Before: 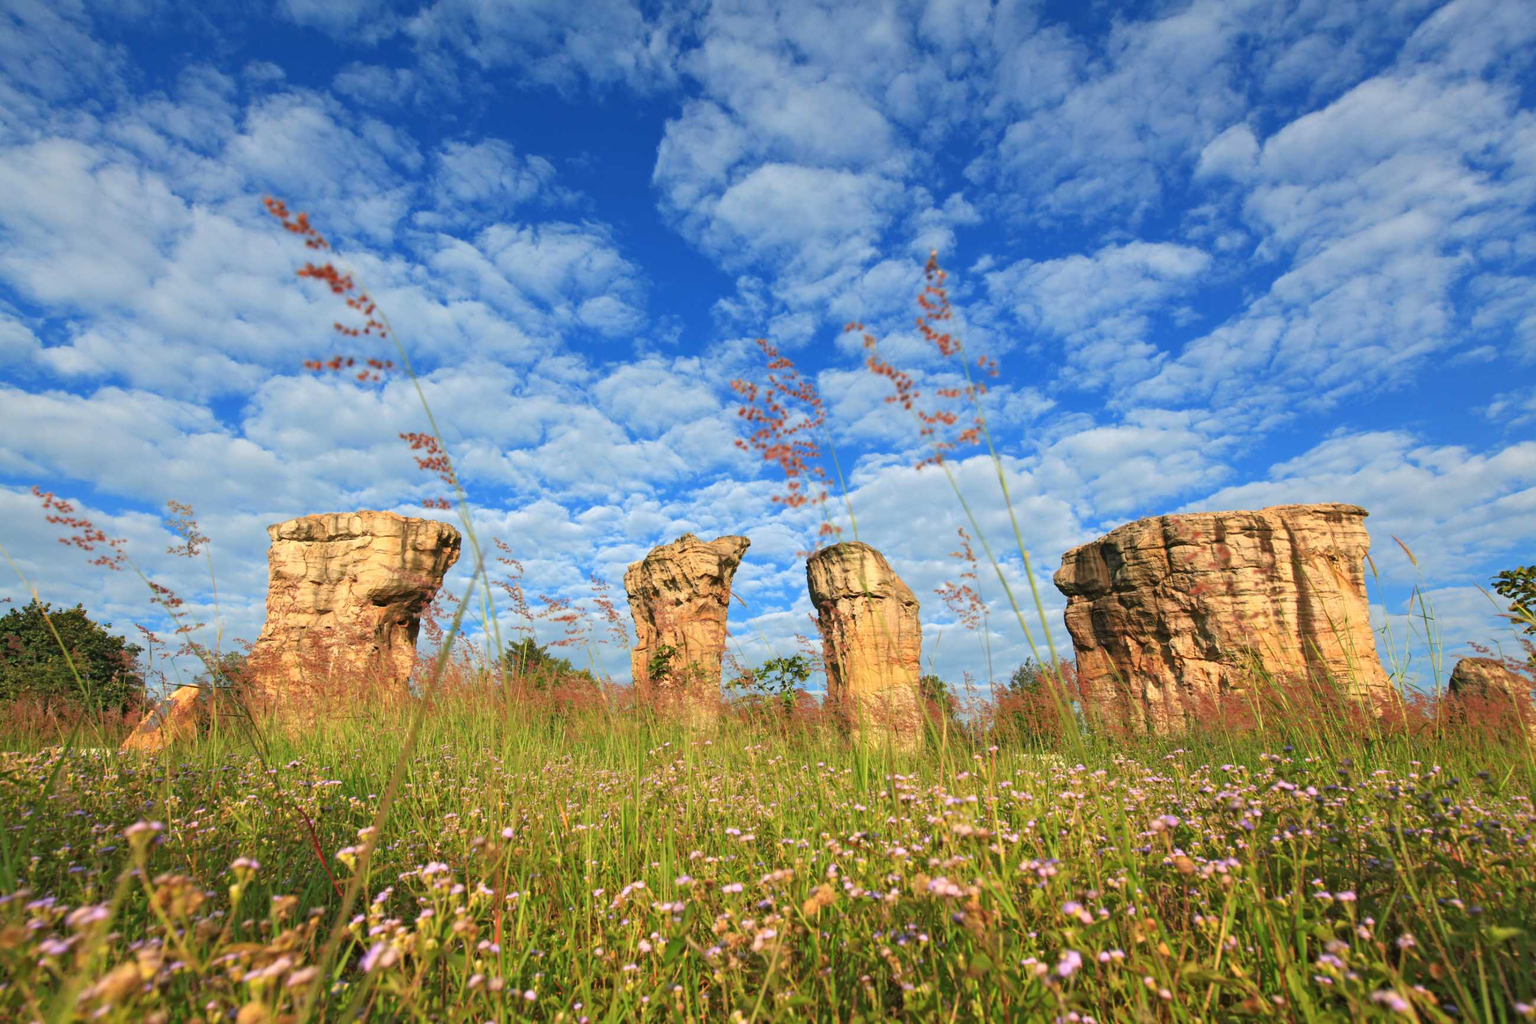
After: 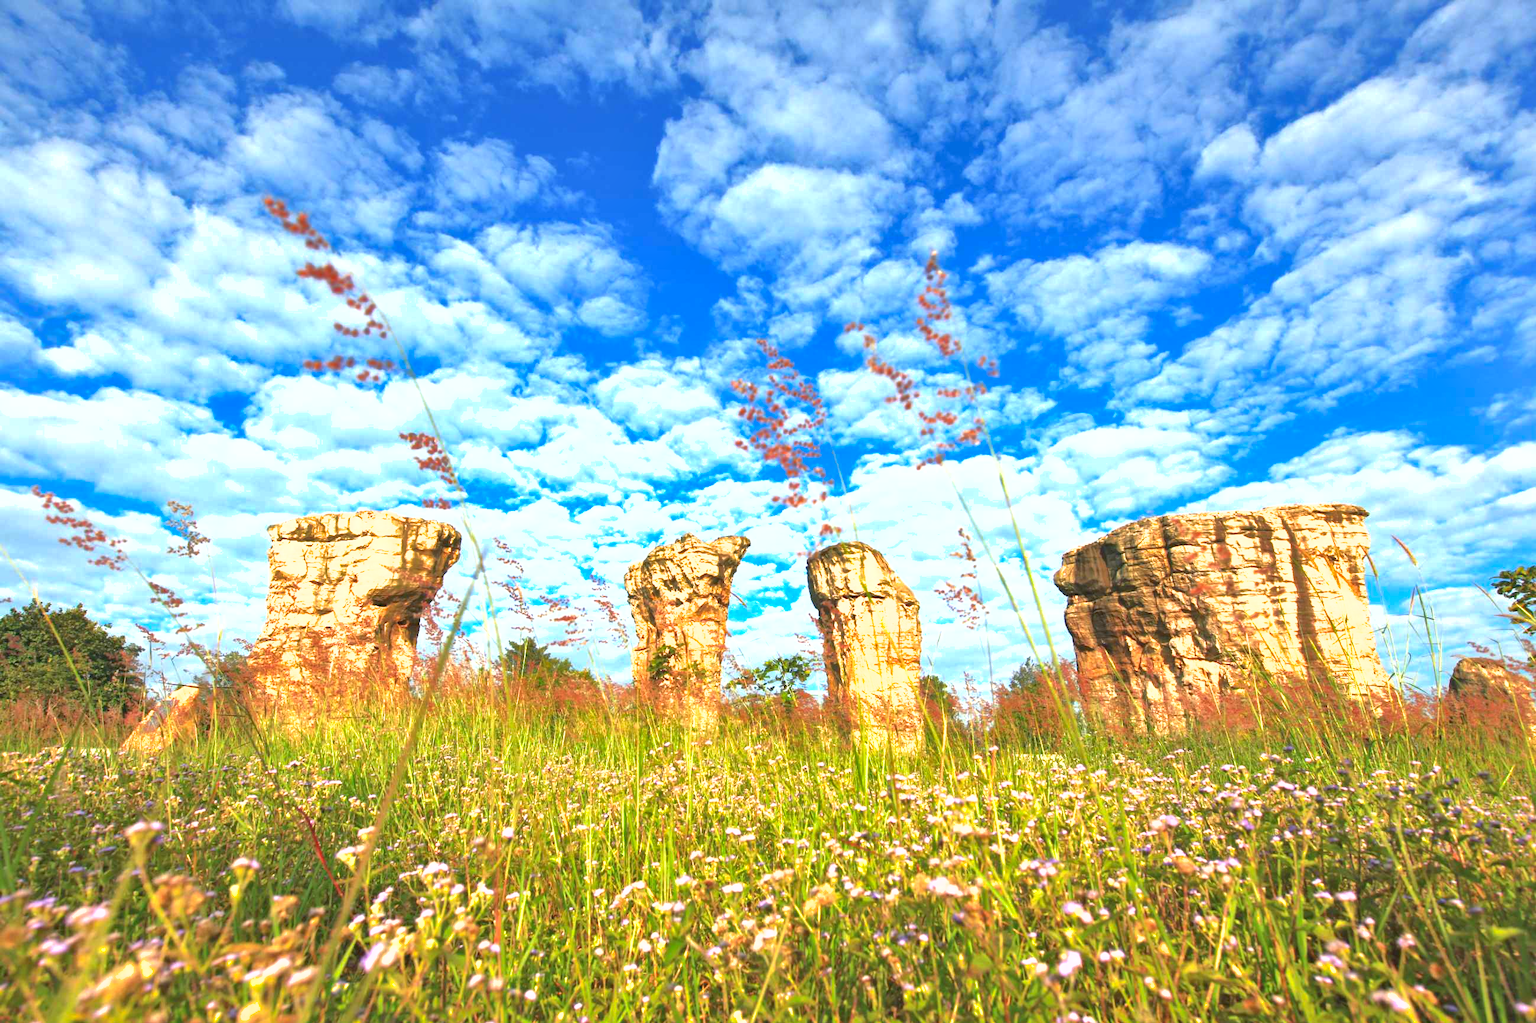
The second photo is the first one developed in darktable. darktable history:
exposure: black level correction 0, exposure 1.097 EV, compensate exposure bias true, compensate highlight preservation false
shadows and highlights: on, module defaults
